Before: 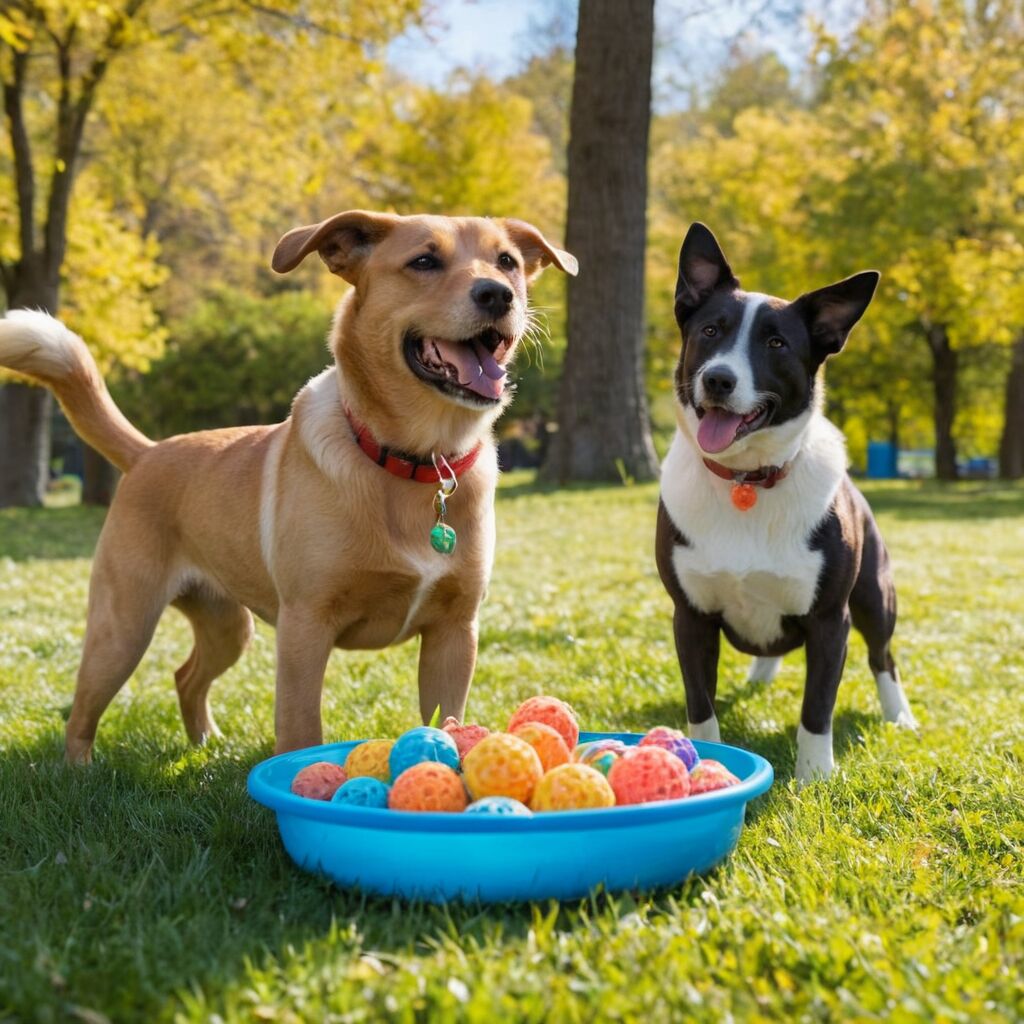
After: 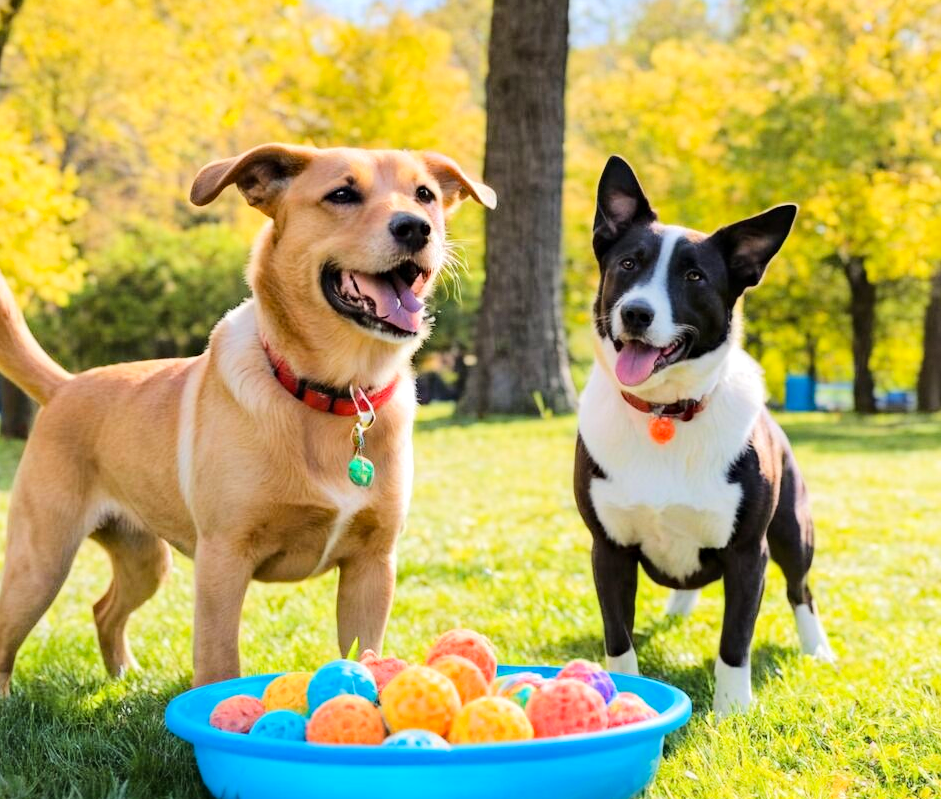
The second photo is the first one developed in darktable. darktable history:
tone equalizer: -7 EV 0.158 EV, -6 EV 0.577 EV, -5 EV 1.18 EV, -4 EV 1.29 EV, -3 EV 1.14 EV, -2 EV 0.6 EV, -1 EV 0.164 EV, edges refinement/feathering 500, mask exposure compensation -1.57 EV, preserve details no
crop: left 8.098%, top 6.619%, bottom 15.306%
haze removal: compatibility mode true
